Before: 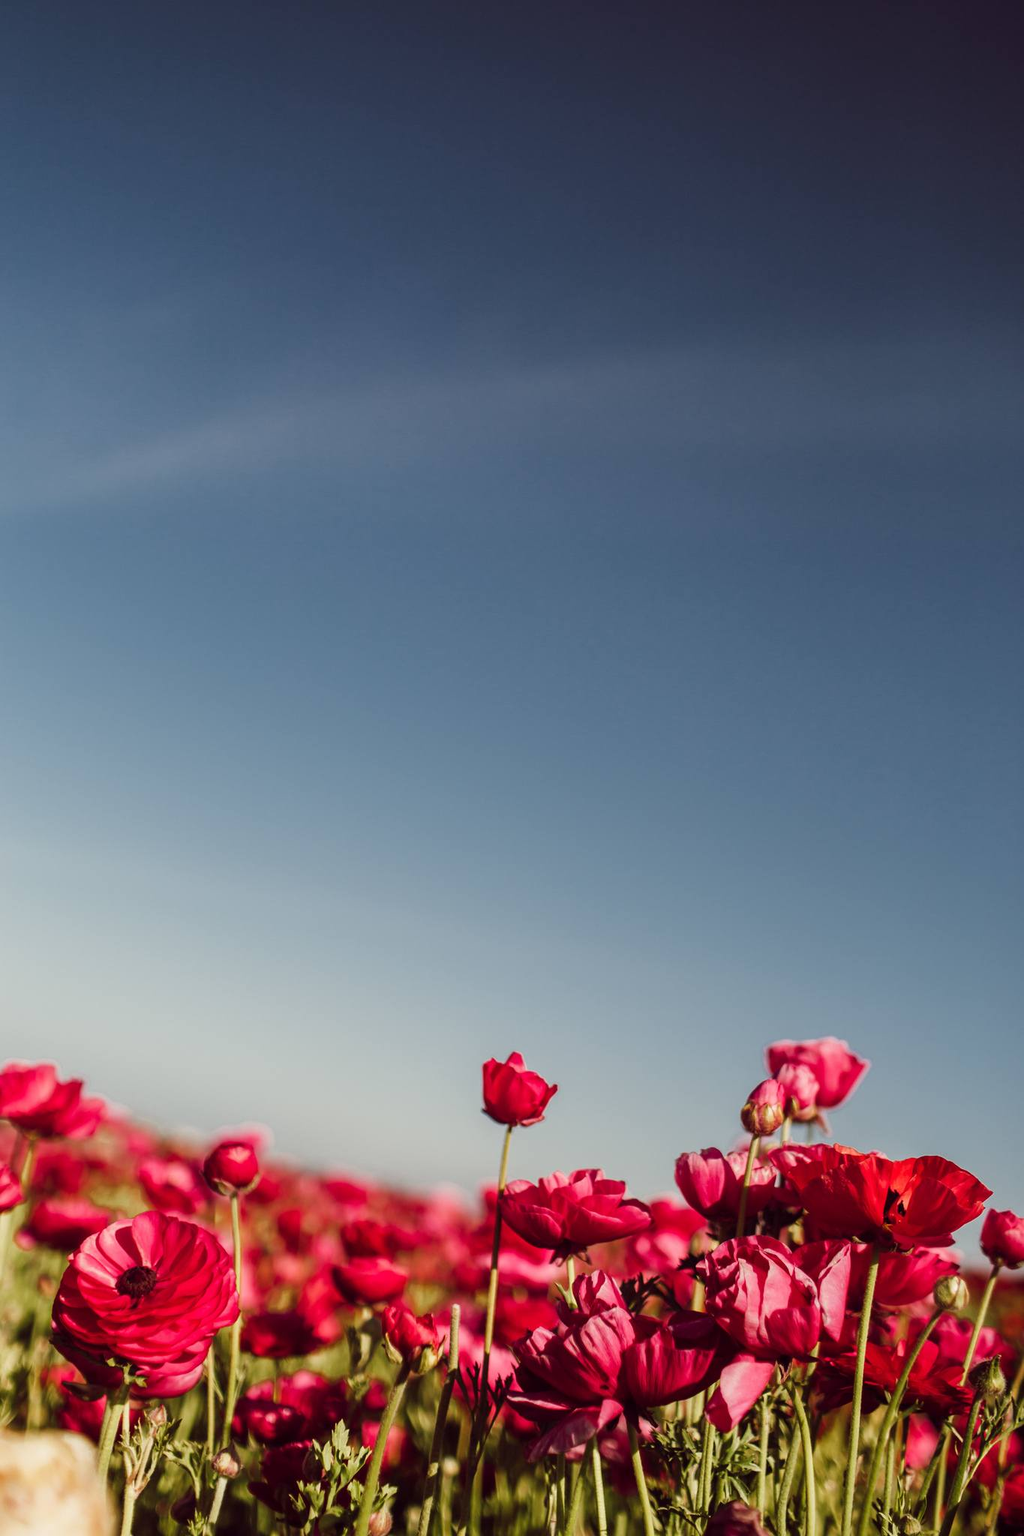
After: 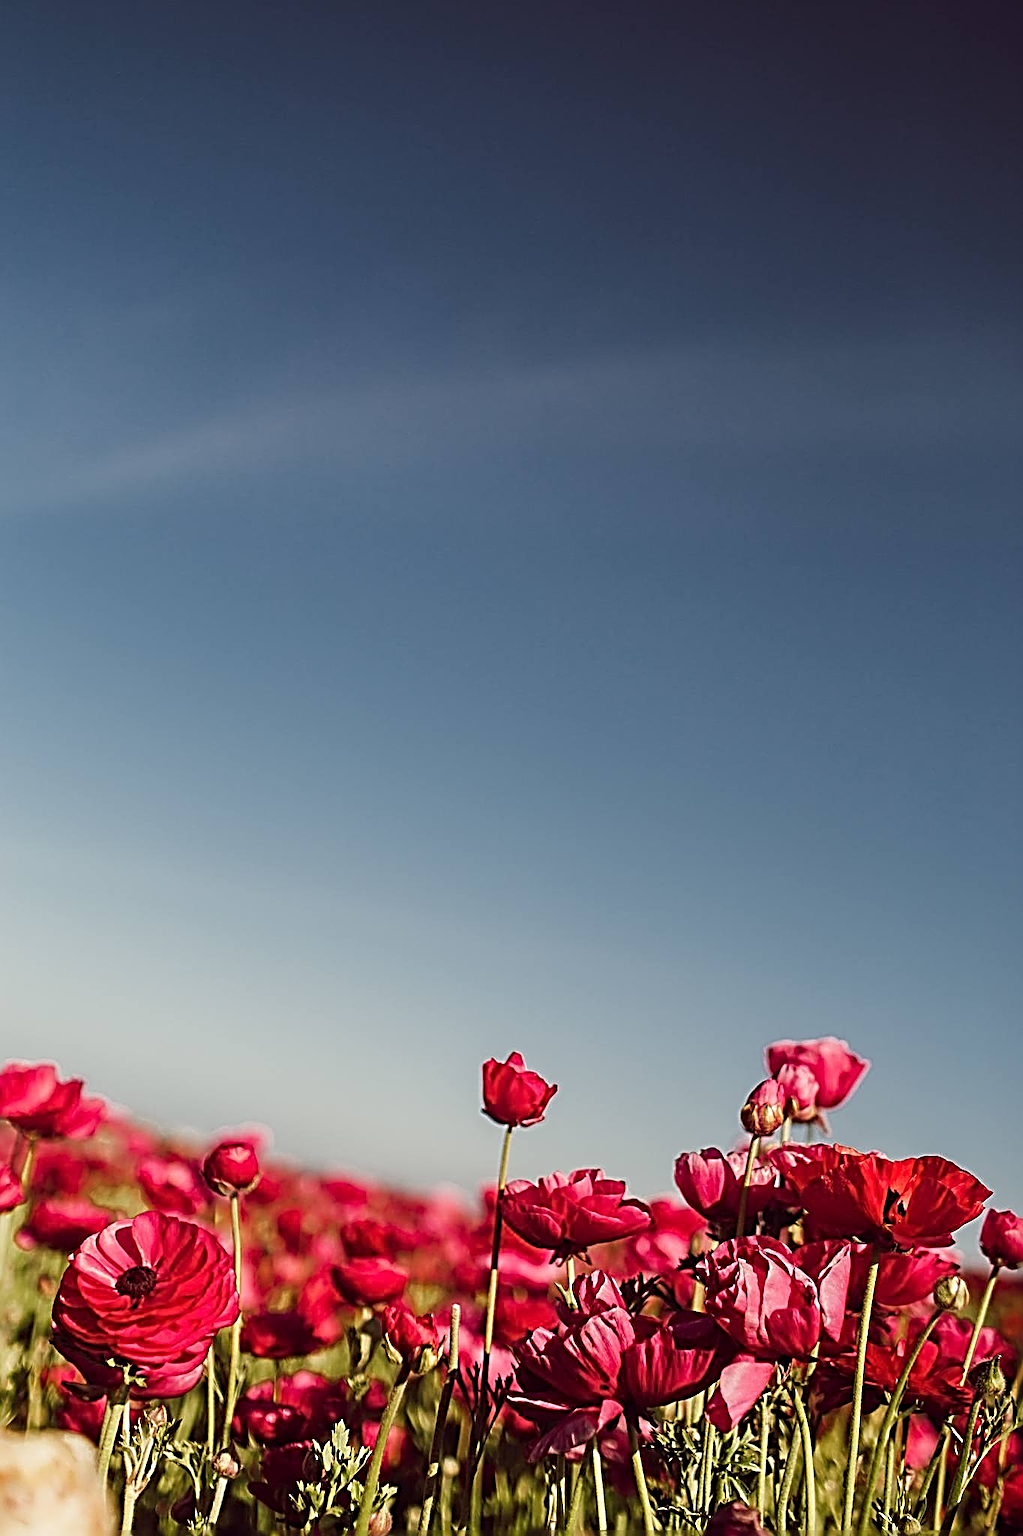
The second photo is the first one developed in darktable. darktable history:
sharpen: radius 3.144, amount 1.715
